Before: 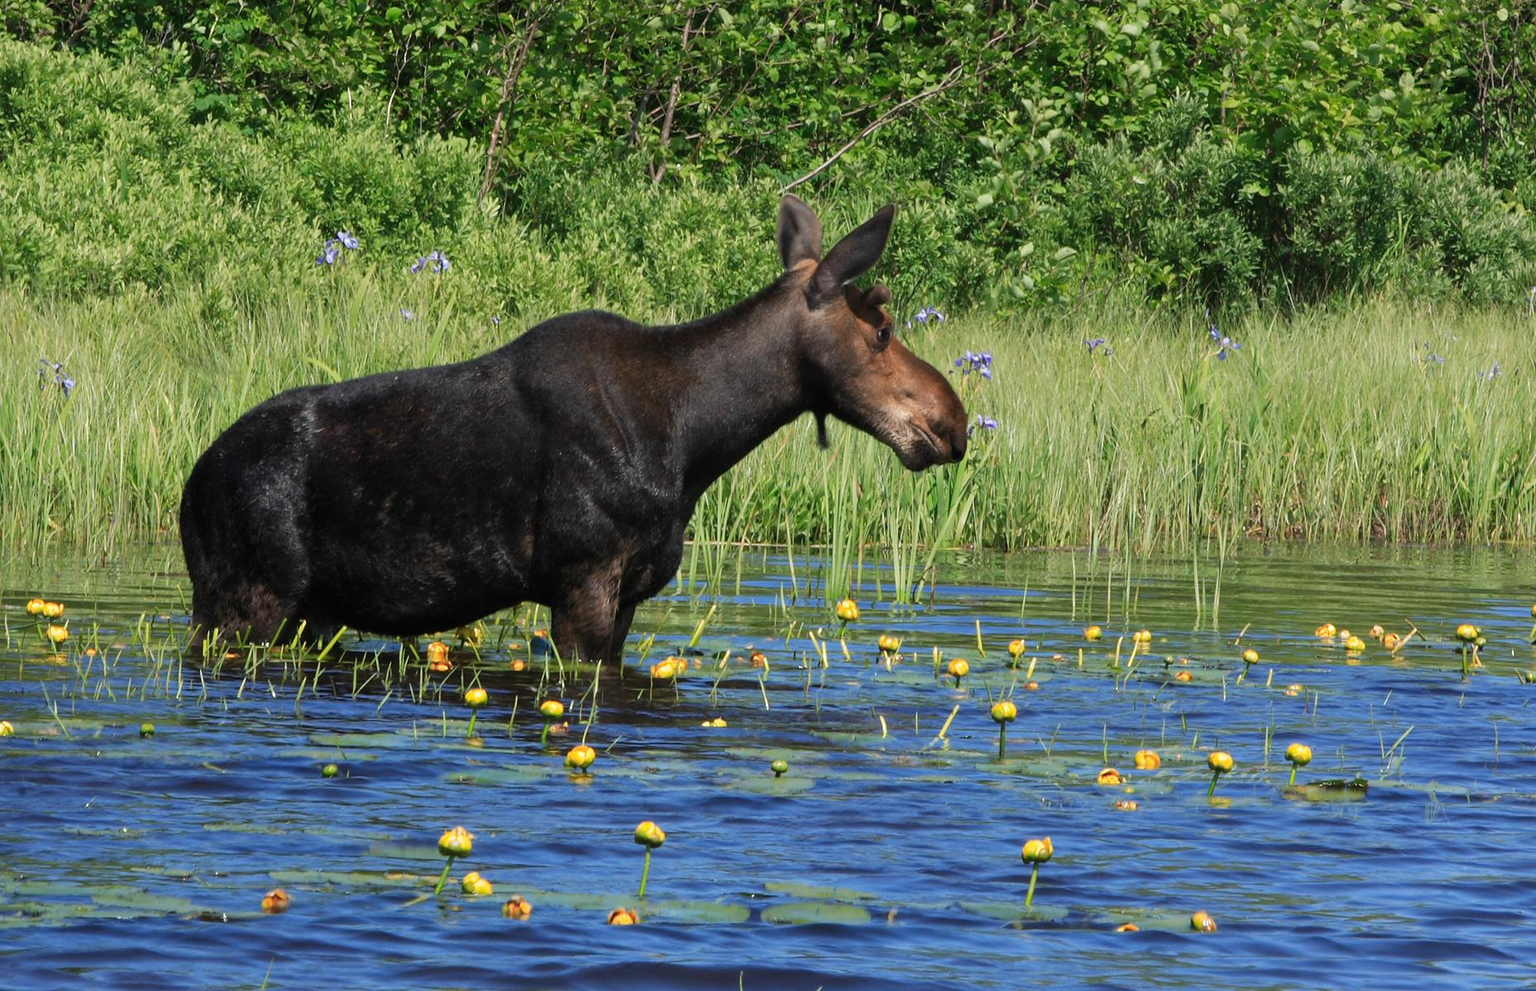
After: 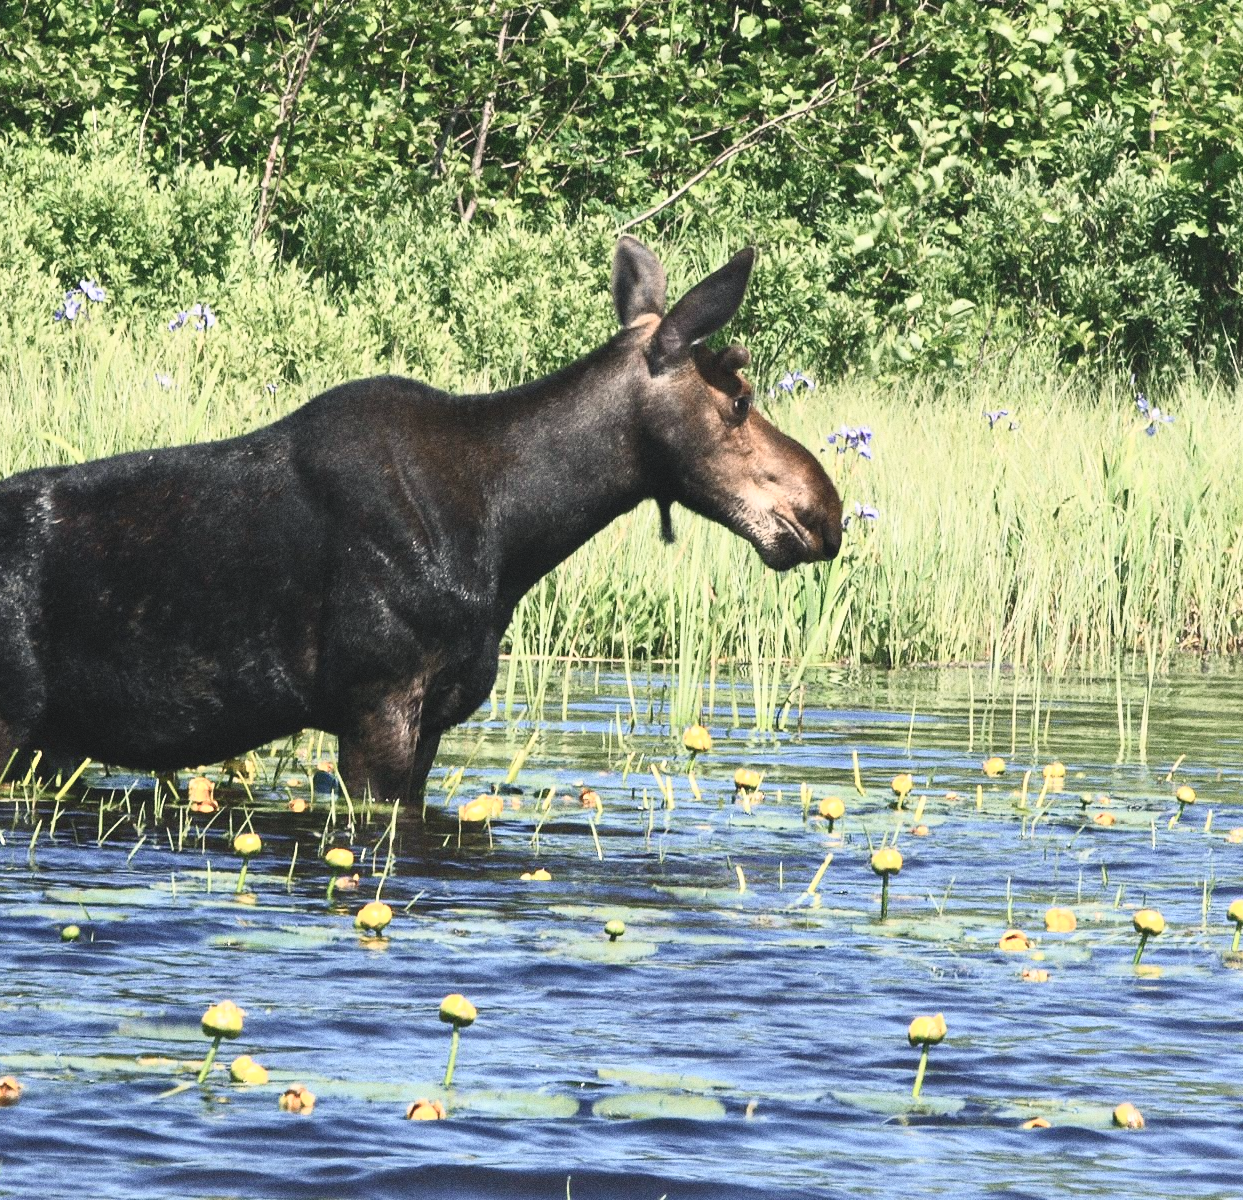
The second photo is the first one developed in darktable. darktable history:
contrast brightness saturation: contrast 0.57, brightness 0.57, saturation -0.34
grain: coarseness 0.09 ISO, strength 40%
crop and rotate: left 17.732%, right 15.423%
color balance rgb: shadows lift › chroma 2%, shadows lift › hue 219.6°, power › hue 313.2°, highlights gain › chroma 3%, highlights gain › hue 75.6°, global offset › luminance 0.5%, perceptual saturation grading › global saturation 15.33%, perceptual saturation grading › highlights -19.33%, perceptual saturation grading › shadows 20%, global vibrance 20%
